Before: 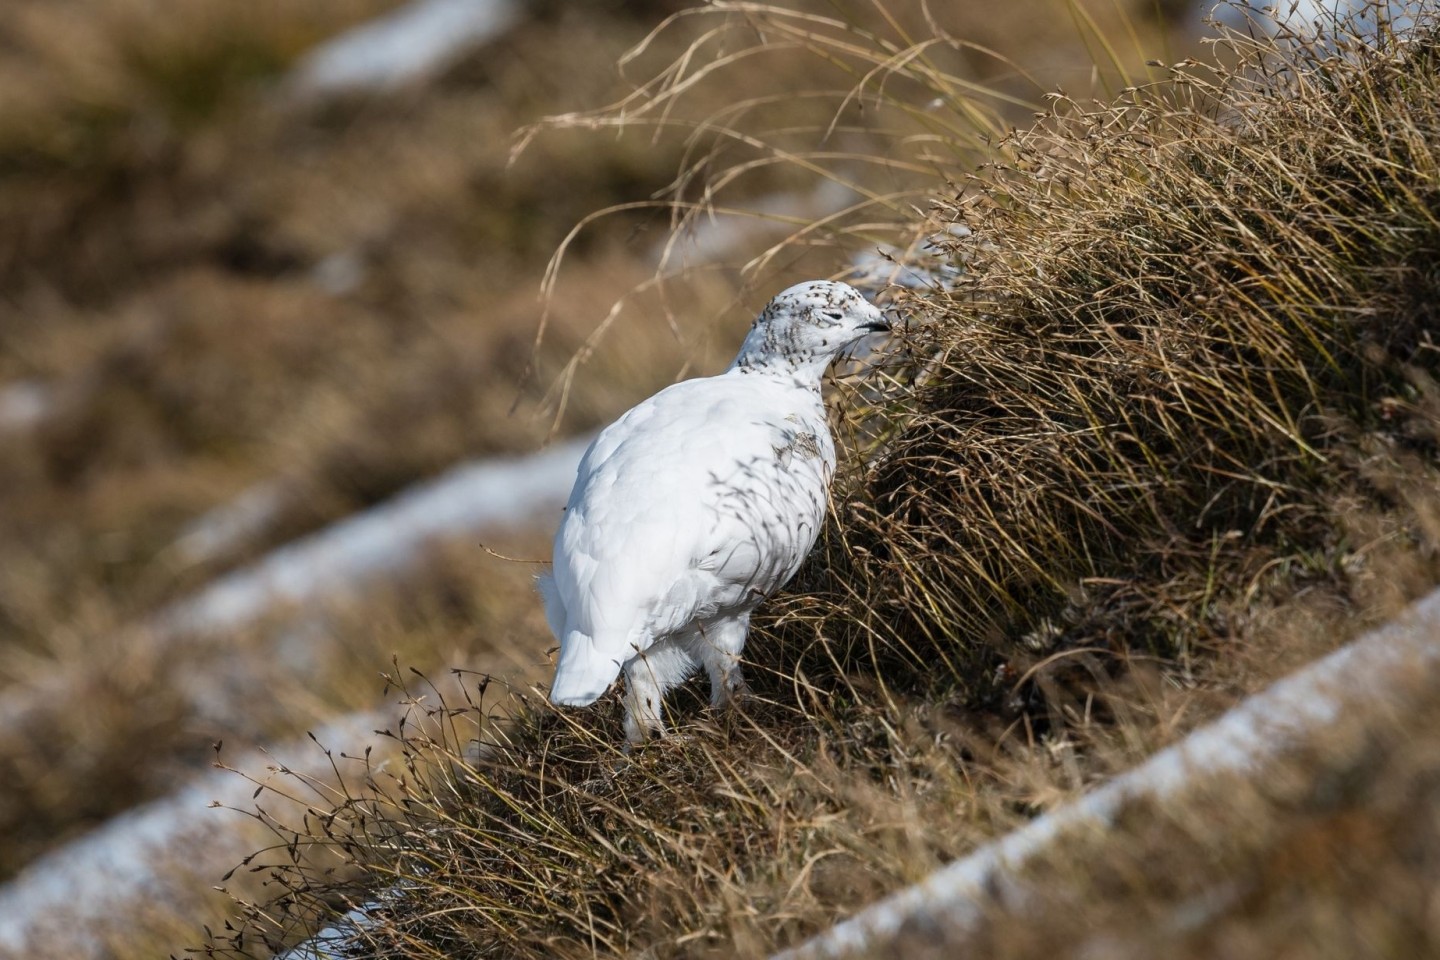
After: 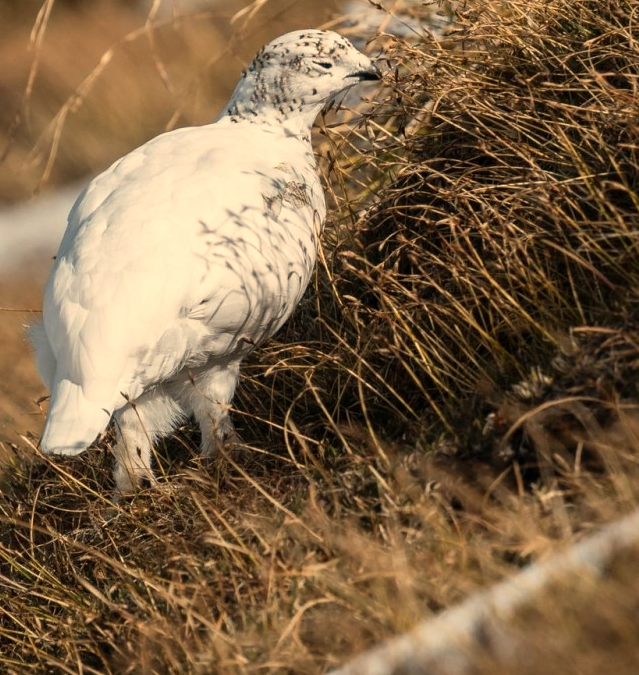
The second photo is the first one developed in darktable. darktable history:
crop: left 35.432%, top 26.233%, right 20.145%, bottom 3.432%
white balance: red 1.138, green 0.996, blue 0.812
